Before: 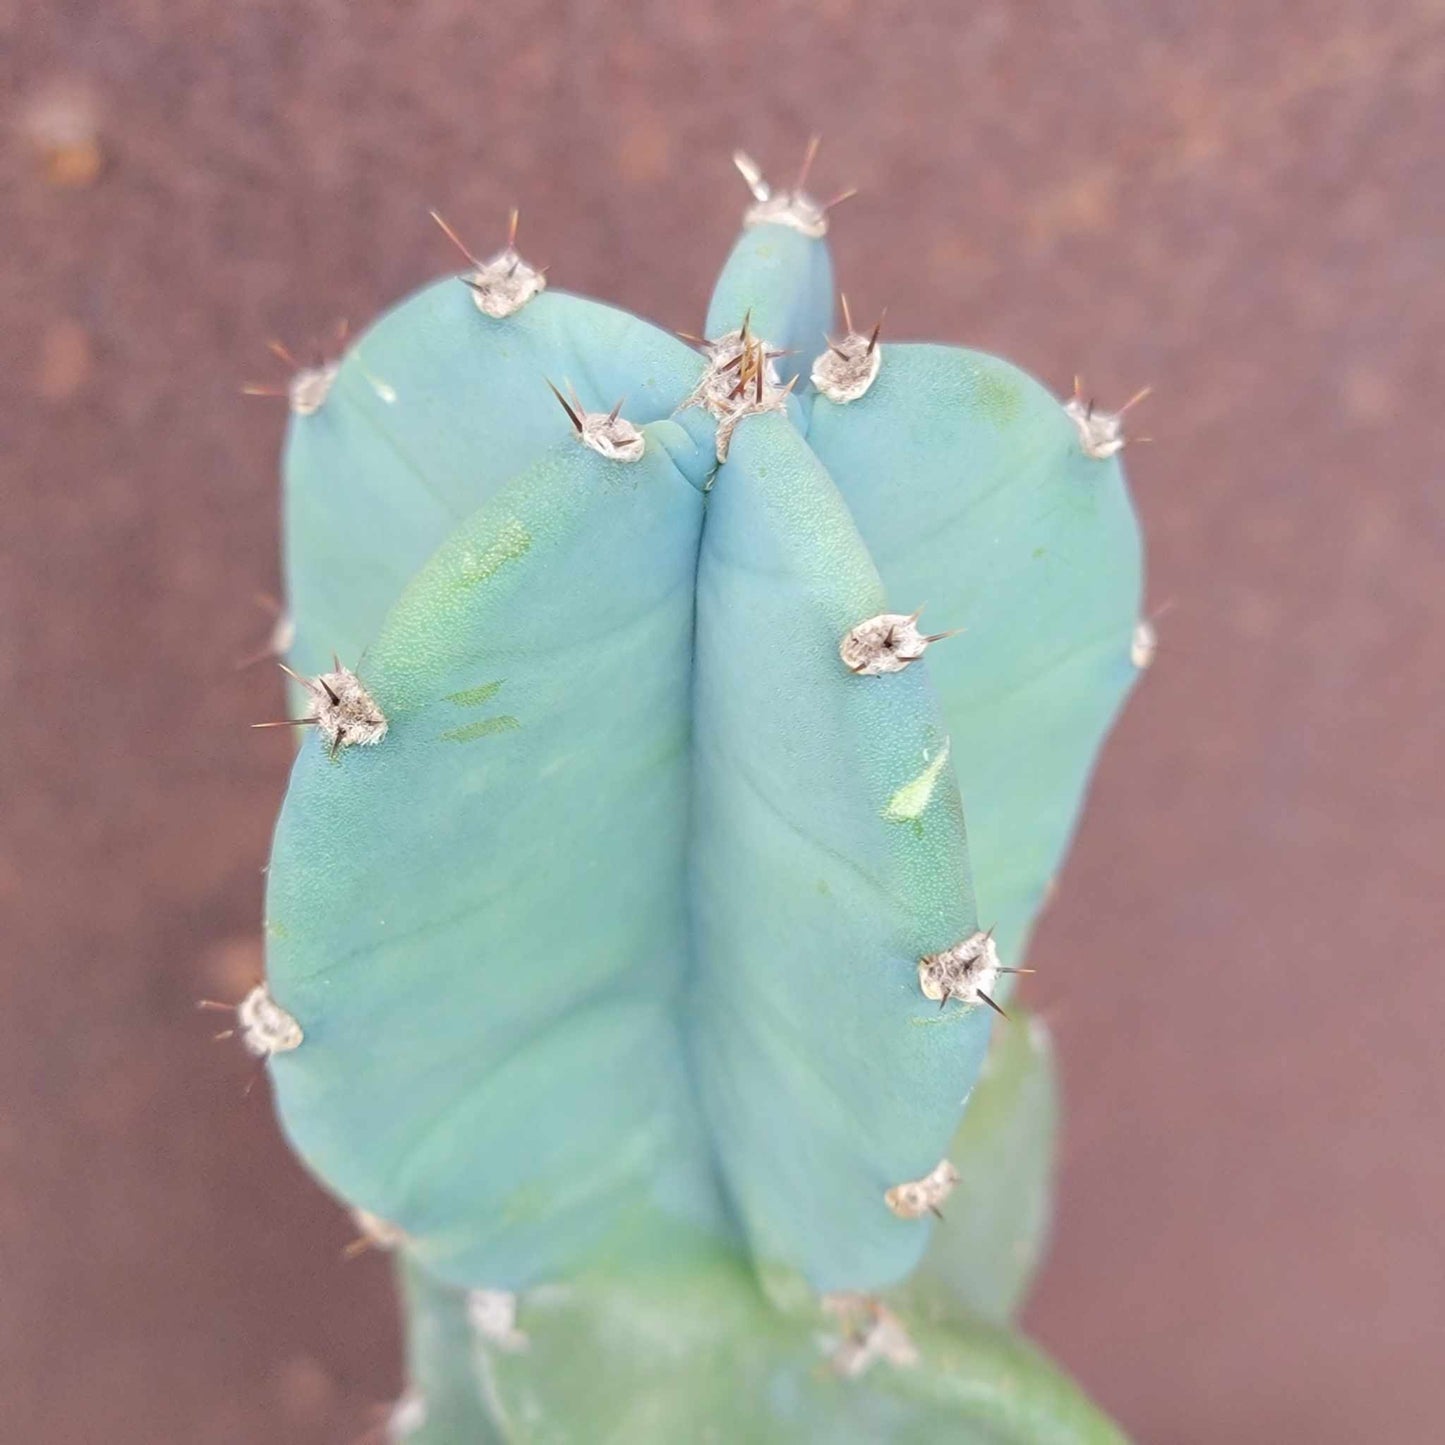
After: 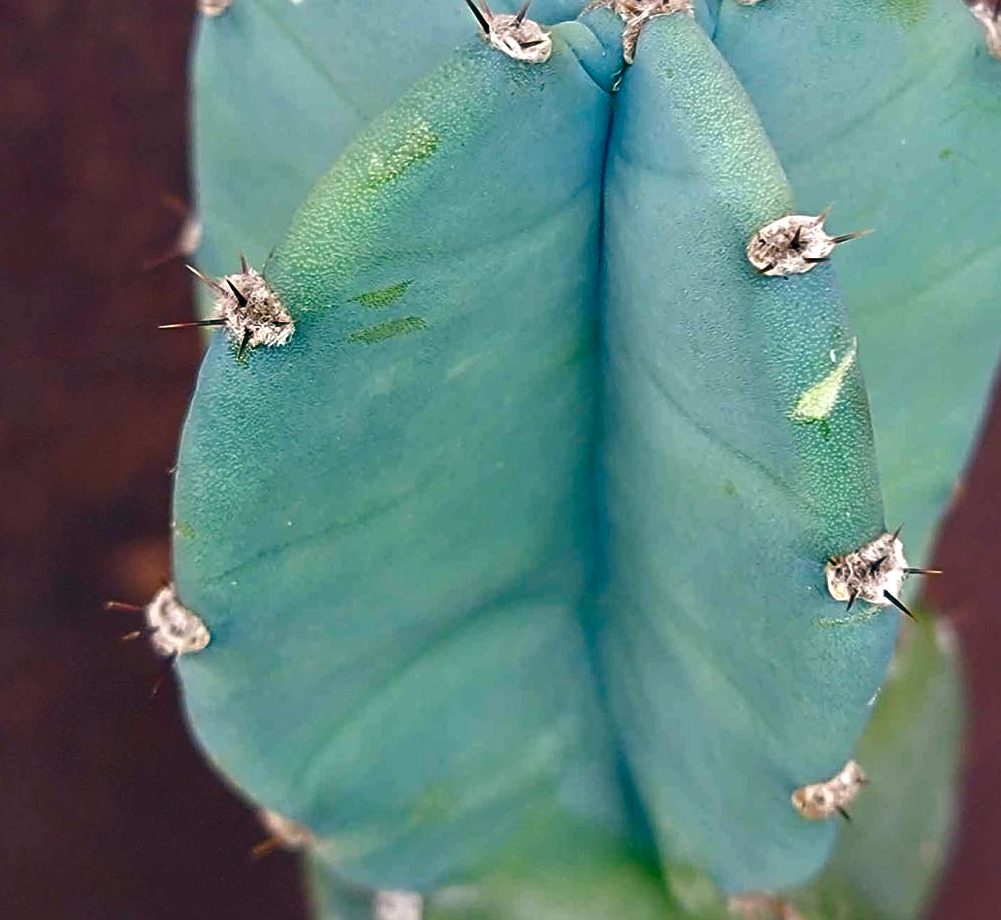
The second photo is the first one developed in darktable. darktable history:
sharpen: radius 2.767
crop: left 6.488%, top 27.668%, right 24.183%, bottom 8.656%
contrast brightness saturation: contrast 0.09, brightness -0.59, saturation 0.17
color balance rgb: shadows lift › luminance -28.76%, shadows lift › chroma 10%, shadows lift › hue 230°, power › chroma 0.5%, power › hue 215°, highlights gain › luminance 7.14%, highlights gain › chroma 1%, highlights gain › hue 50°, global offset › luminance -0.29%, global offset › hue 260°, perceptual saturation grading › global saturation 20%, perceptual saturation grading › highlights -13.92%, perceptual saturation grading › shadows 50%
